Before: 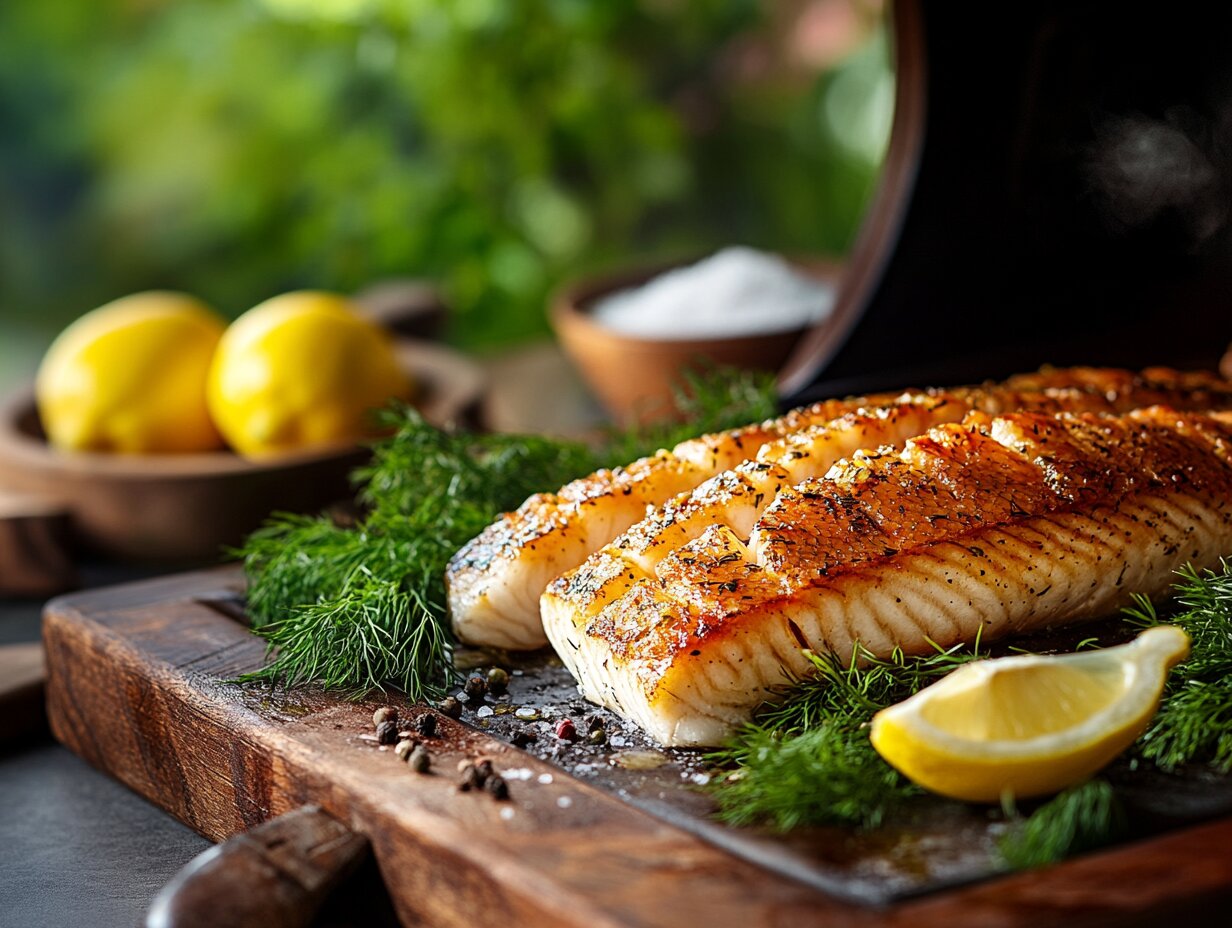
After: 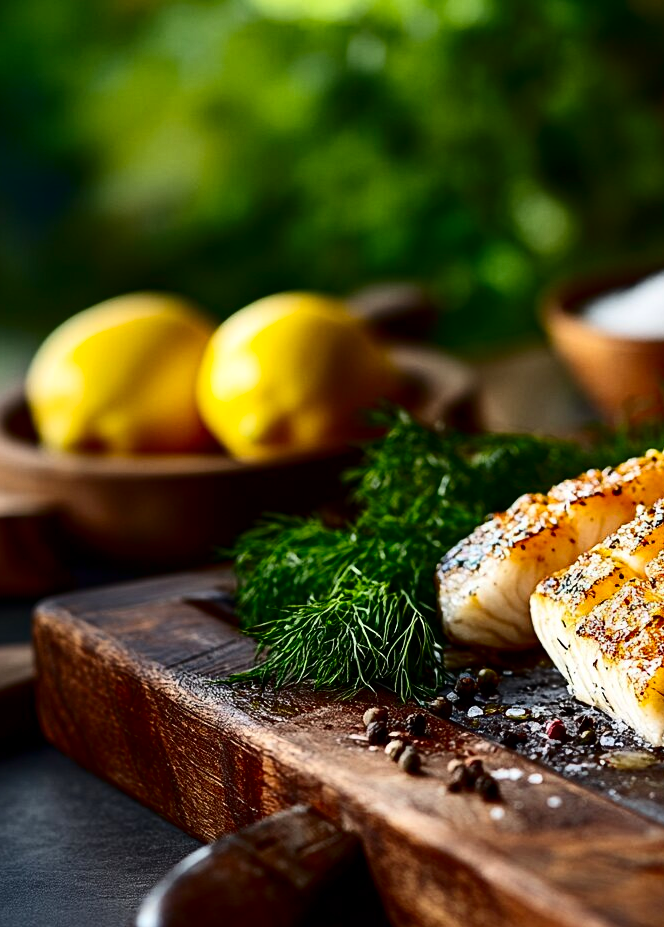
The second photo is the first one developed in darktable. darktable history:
contrast brightness saturation: contrast 0.241, brightness -0.242, saturation 0.149
crop: left 0.834%, right 45.233%, bottom 0.079%
